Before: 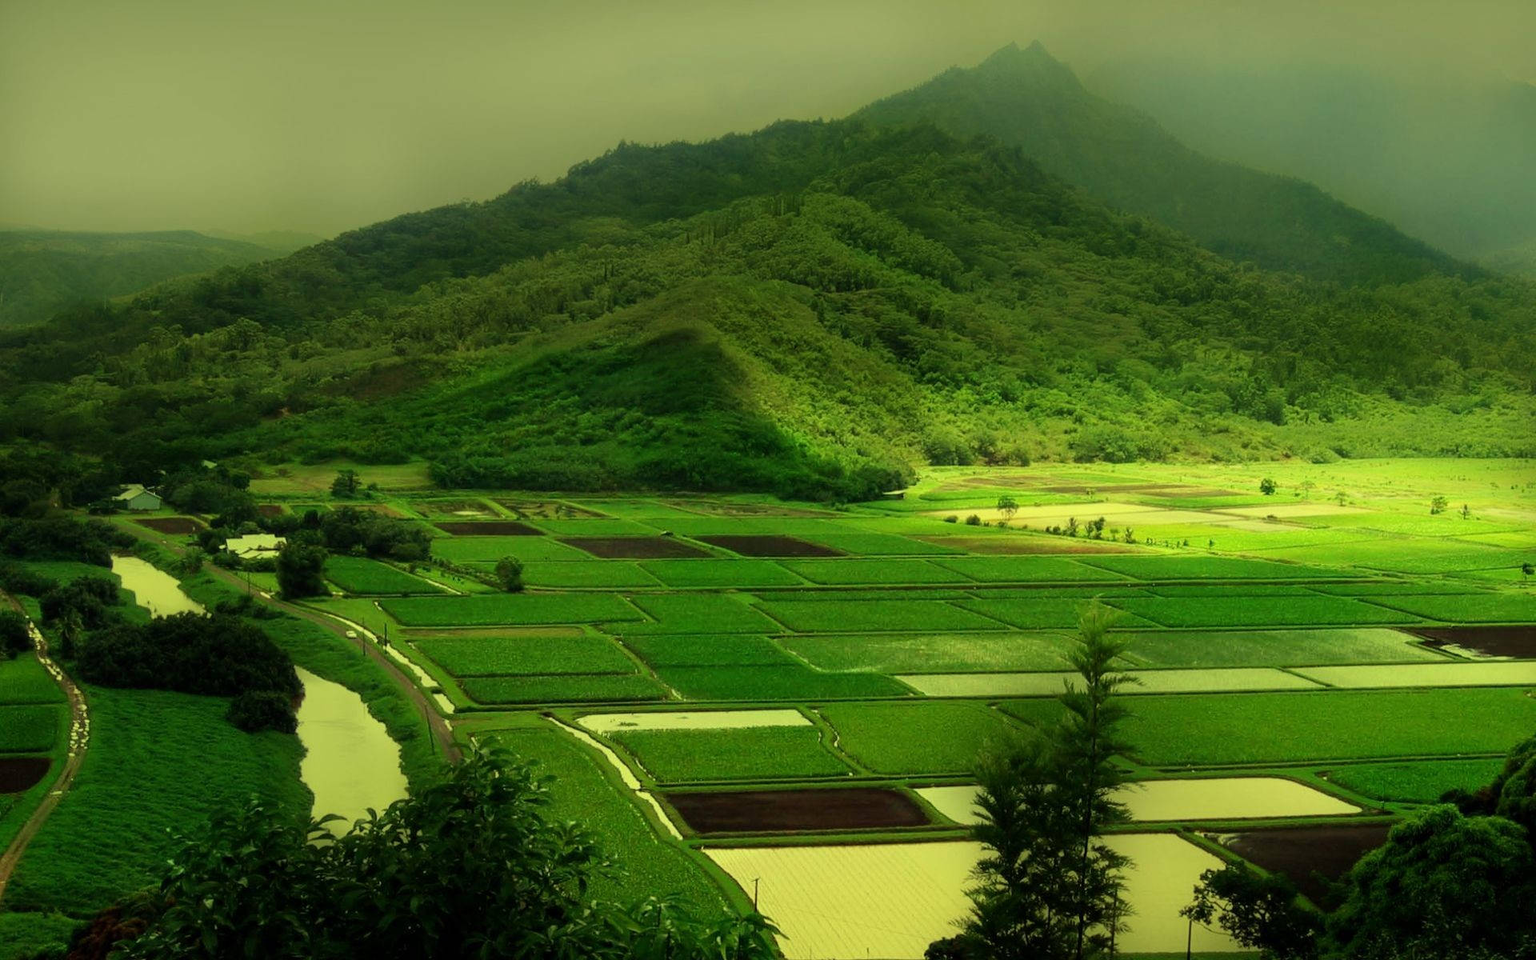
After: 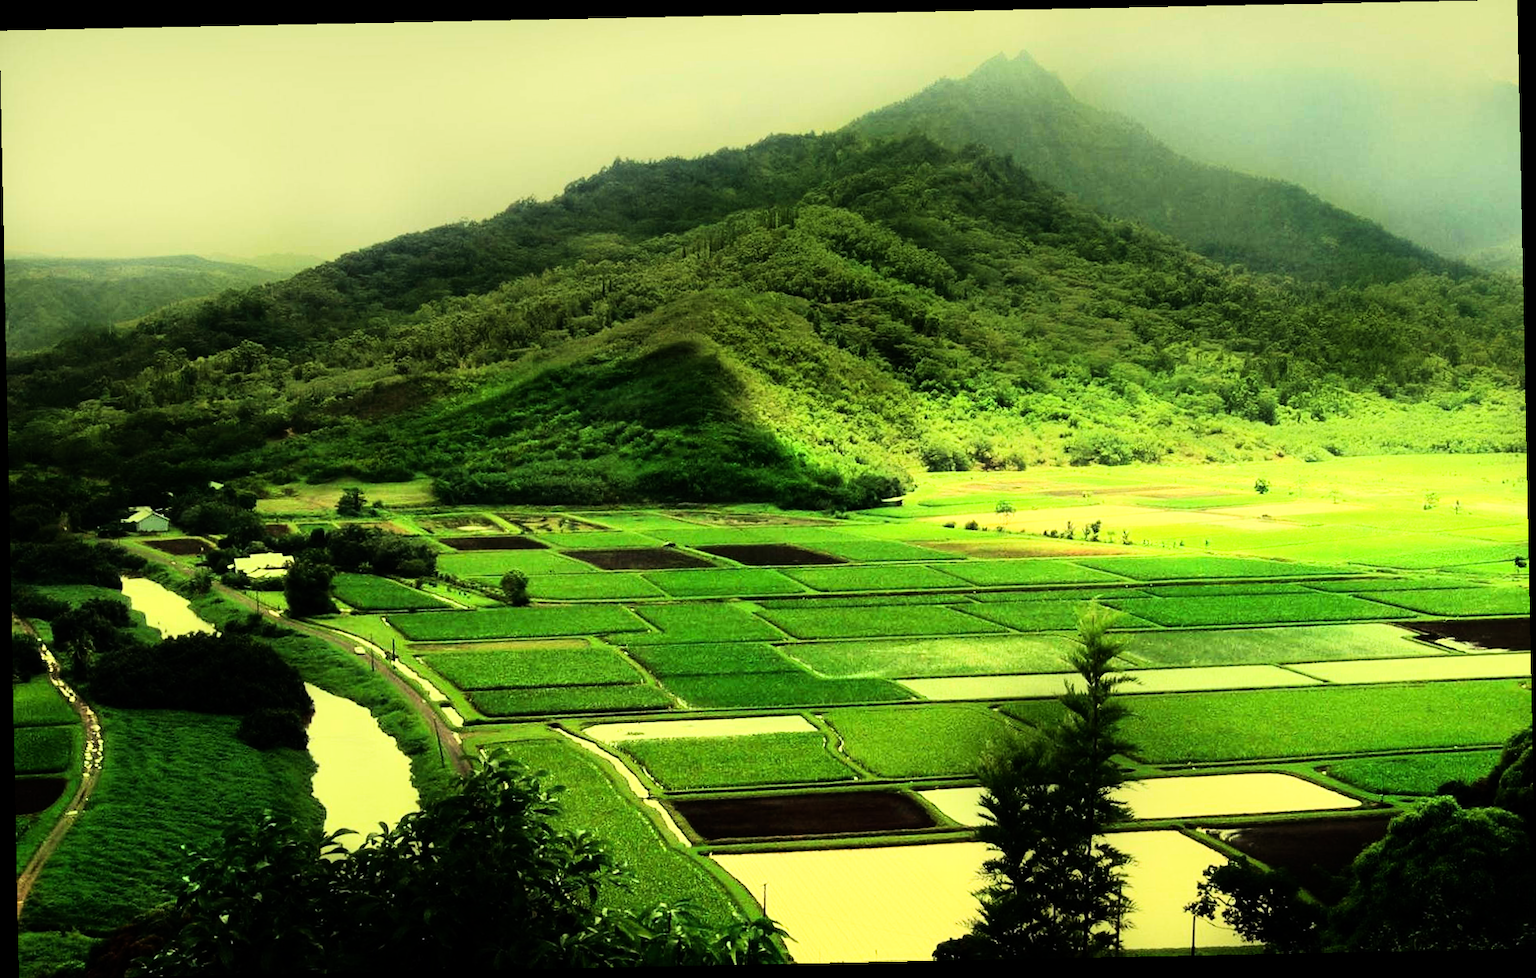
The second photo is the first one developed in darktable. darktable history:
rgb curve: curves: ch0 [(0, 0) (0.21, 0.15) (0.24, 0.21) (0.5, 0.75) (0.75, 0.96) (0.89, 0.99) (1, 1)]; ch1 [(0, 0.02) (0.21, 0.13) (0.25, 0.2) (0.5, 0.67) (0.75, 0.9) (0.89, 0.97) (1, 1)]; ch2 [(0, 0.02) (0.21, 0.13) (0.25, 0.2) (0.5, 0.67) (0.75, 0.9) (0.89, 0.97) (1, 1)], compensate middle gray true
white balance: red 1.066, blue 1.119
rotate and perspective: rotation -1.17°, automatic cropping off
